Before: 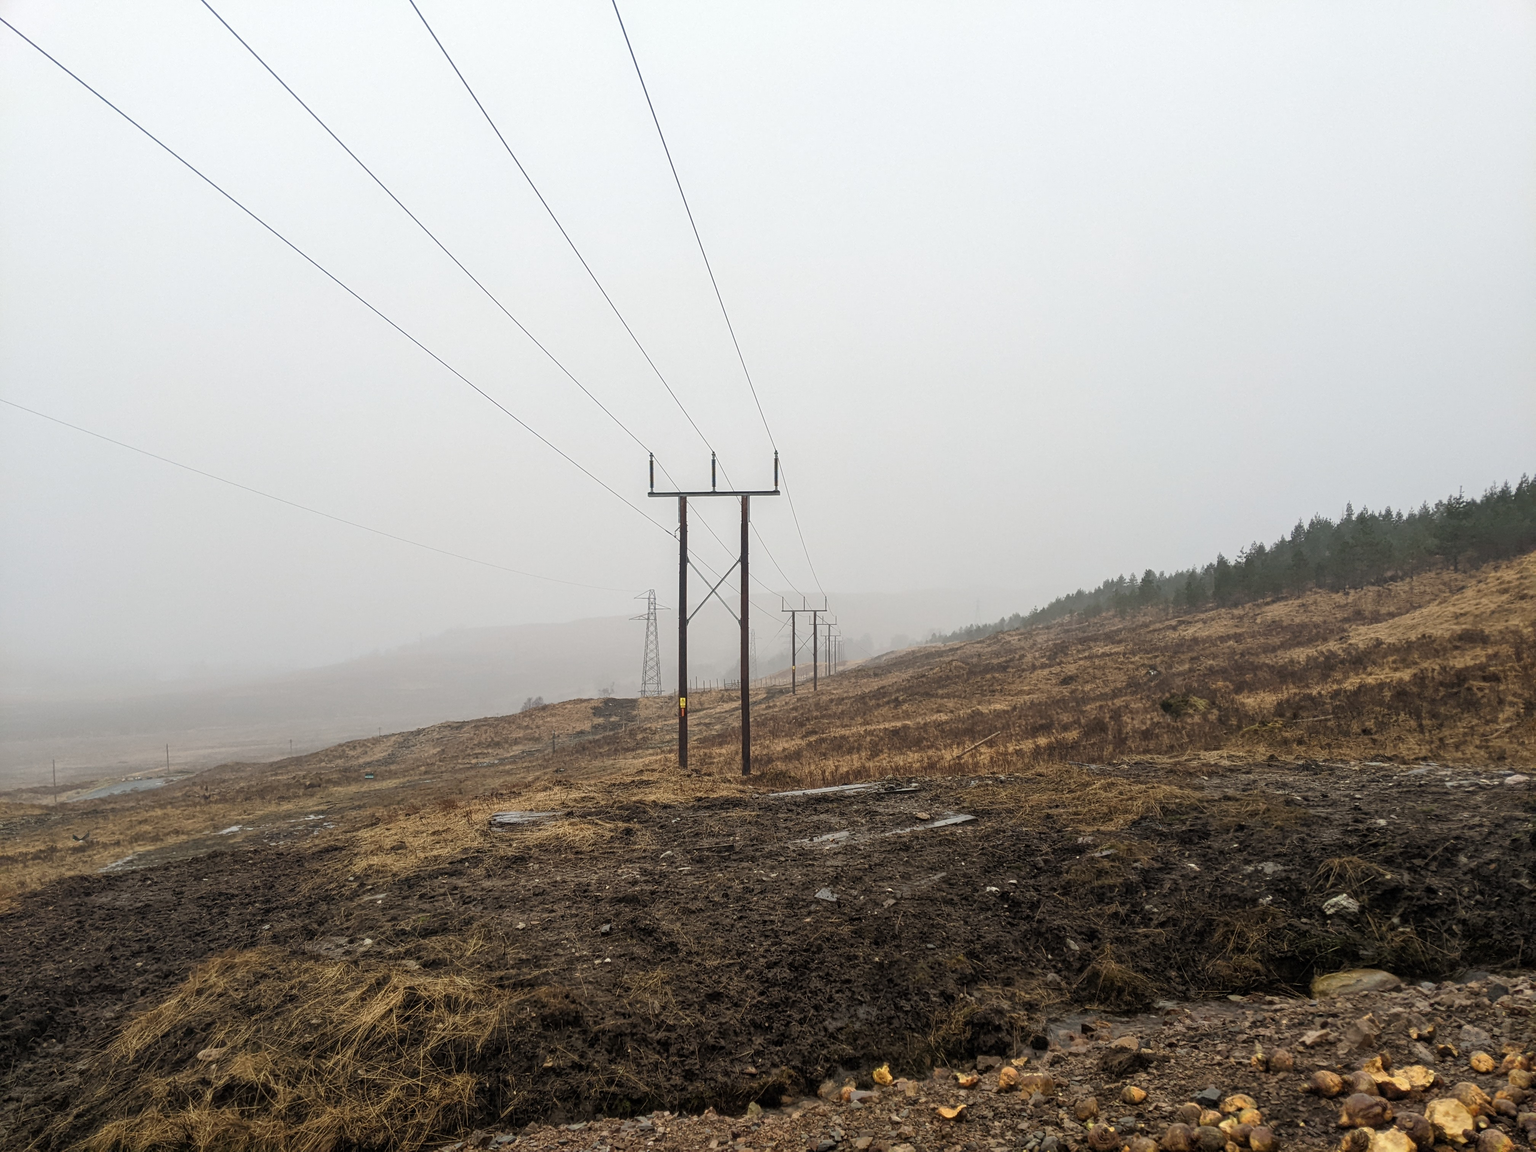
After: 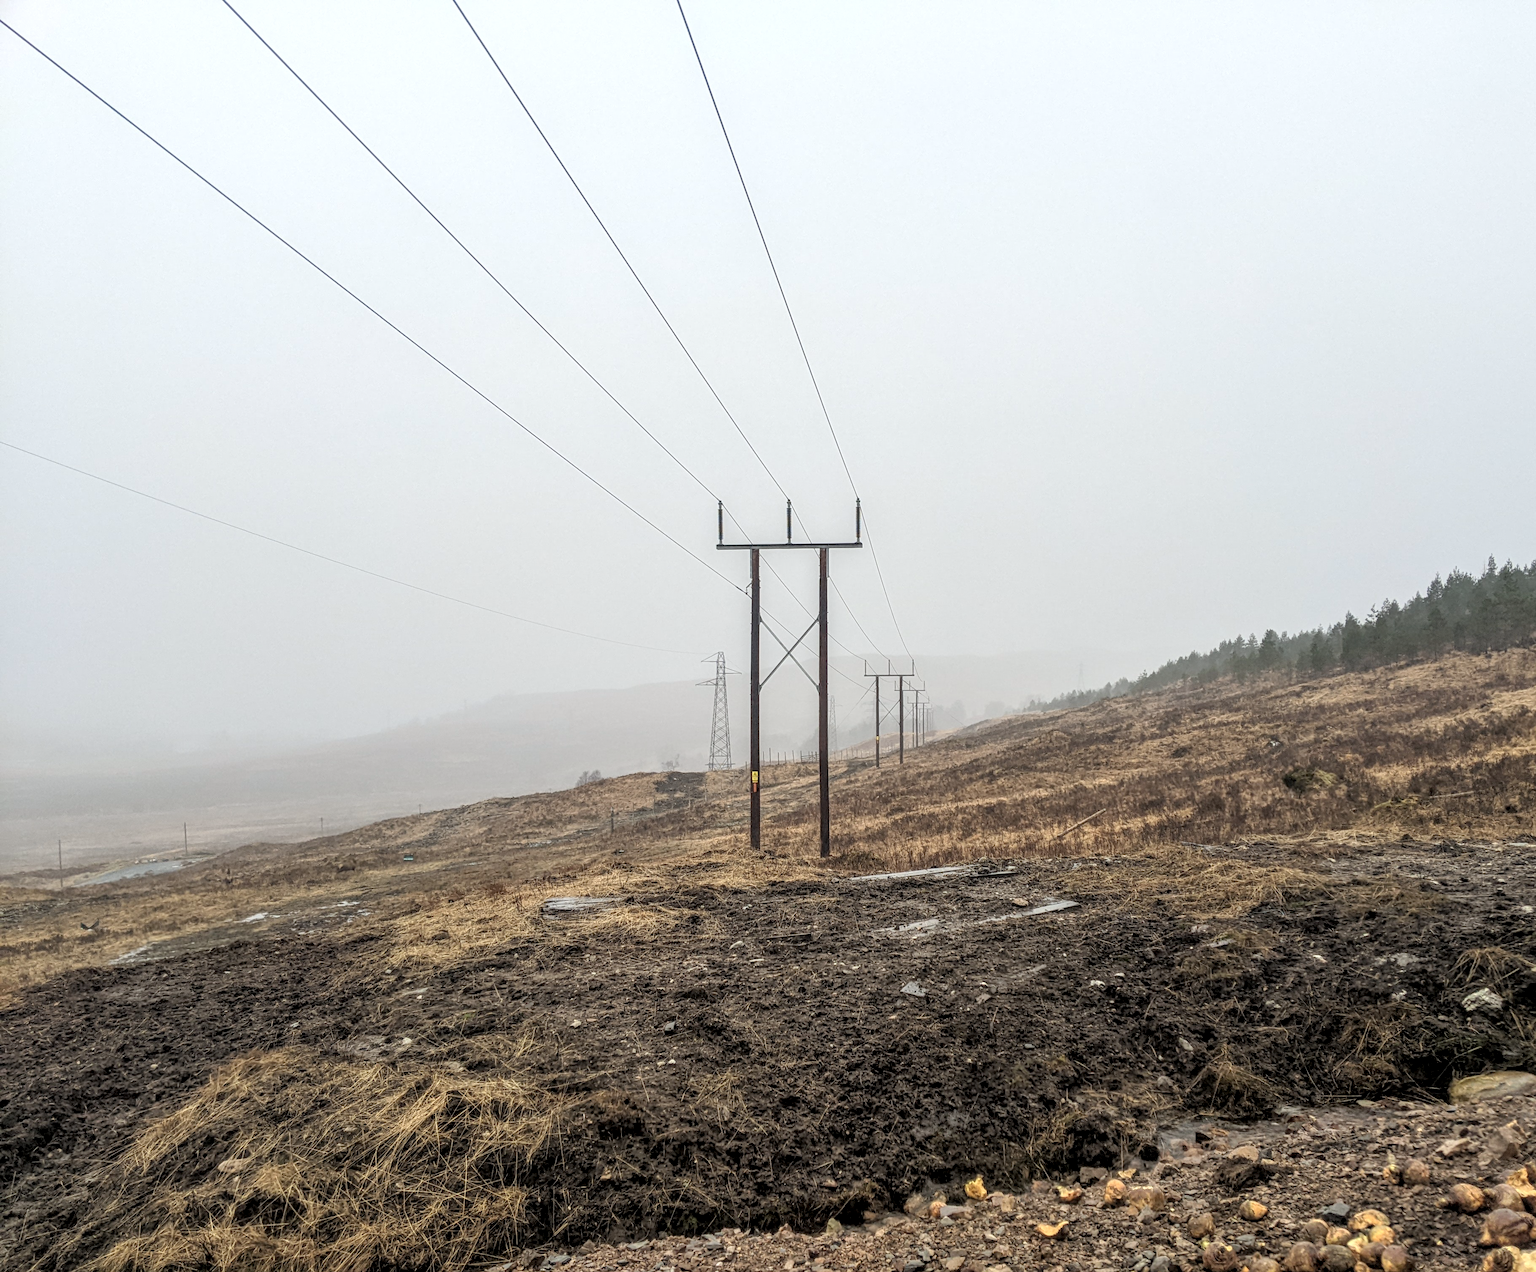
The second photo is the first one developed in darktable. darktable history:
contrast brightness saturation: brightness 0.15
local contrast: detail 150%
white balance: red 0.986, blue 1.01
crop: right 9.509%, bottom 0.031%
